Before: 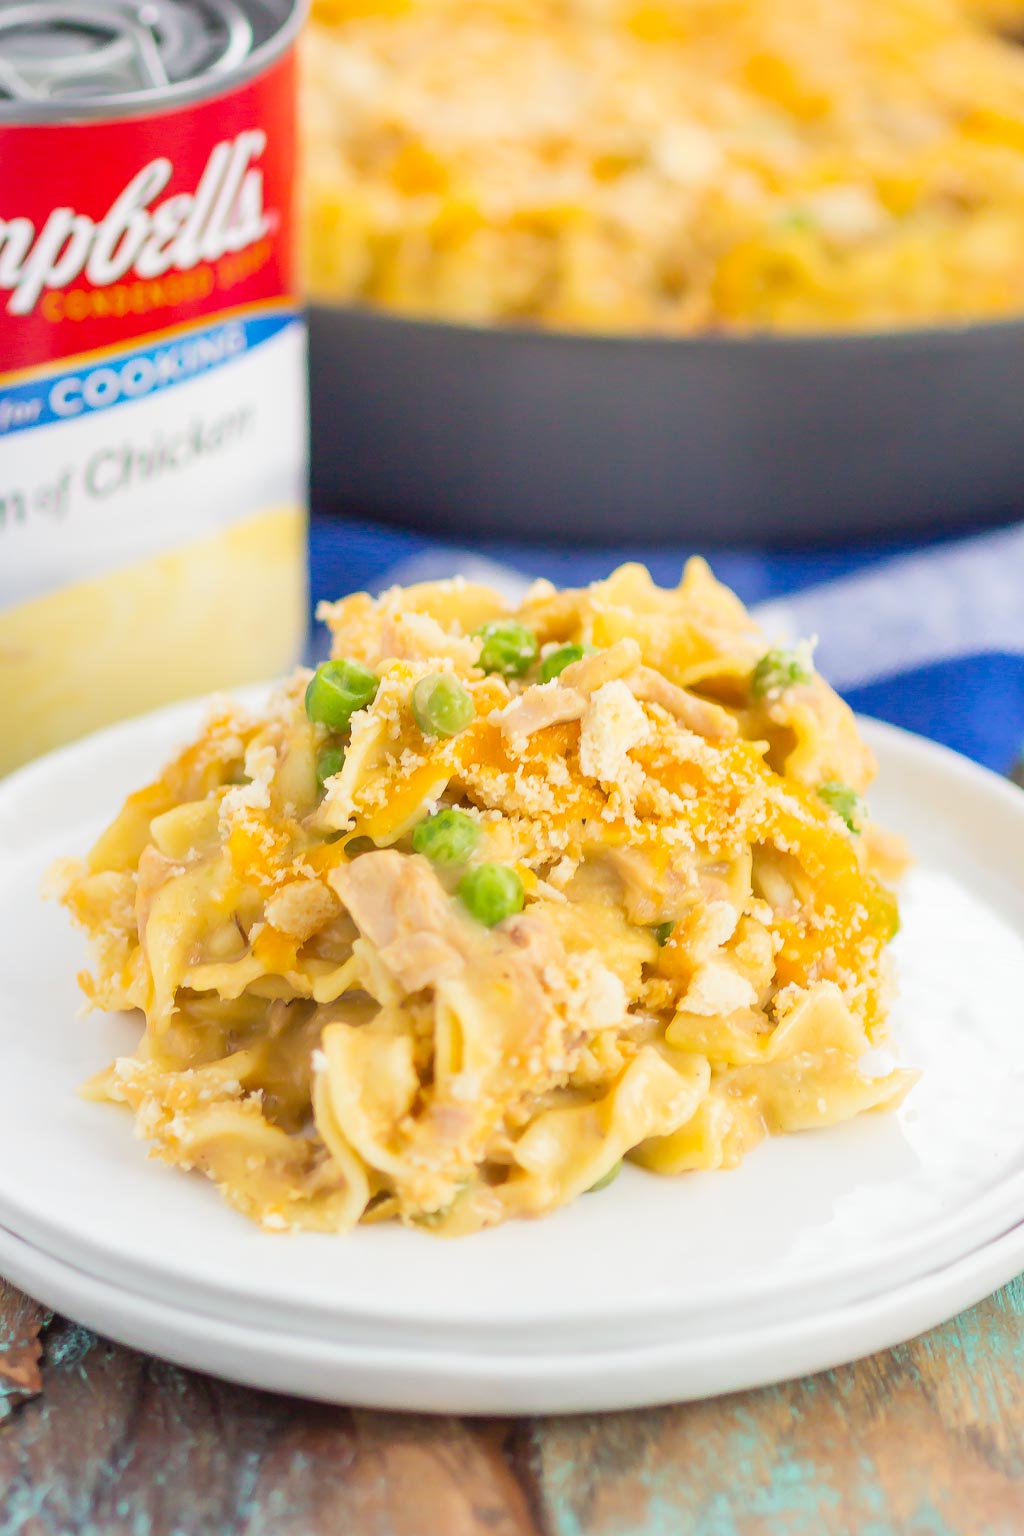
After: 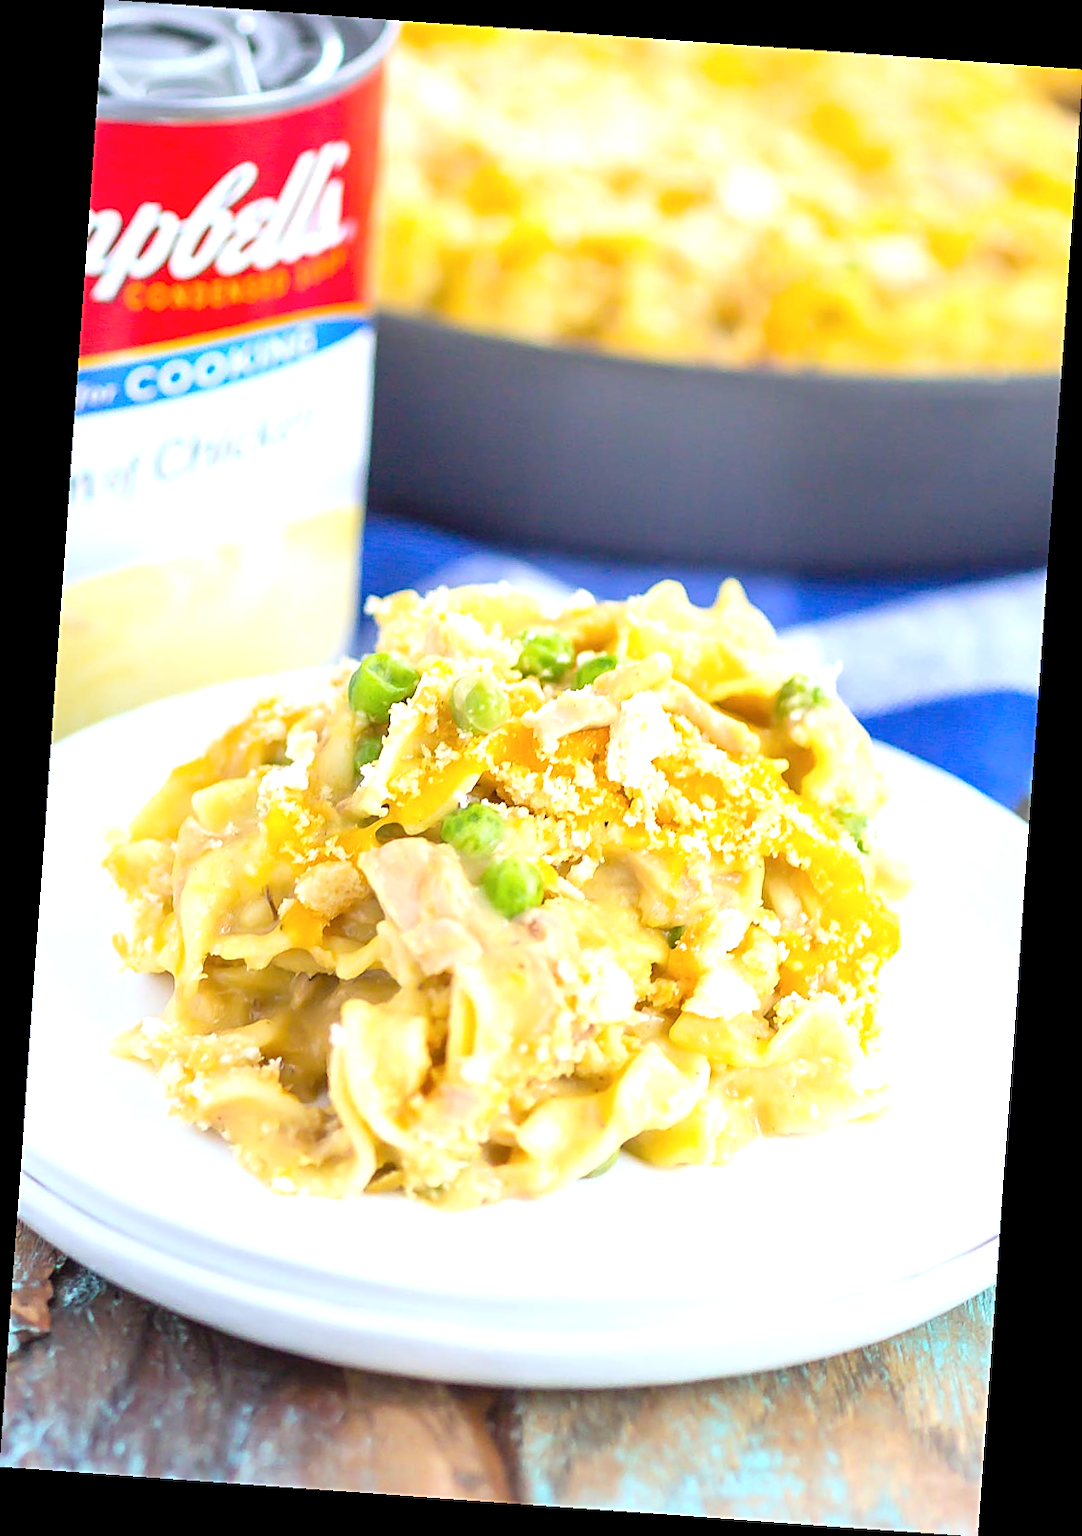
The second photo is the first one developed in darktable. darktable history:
sharpen: on, module defaults
white balance: red 0.931, blue 1.11
shadows and highlights: shadows -10, white point adjustment 1.5, highlights 10
rotate and perspective: rotation 4.1°, automatic cropping off
exposure: exposure 0.566 EV, compensate highlight preservation false
